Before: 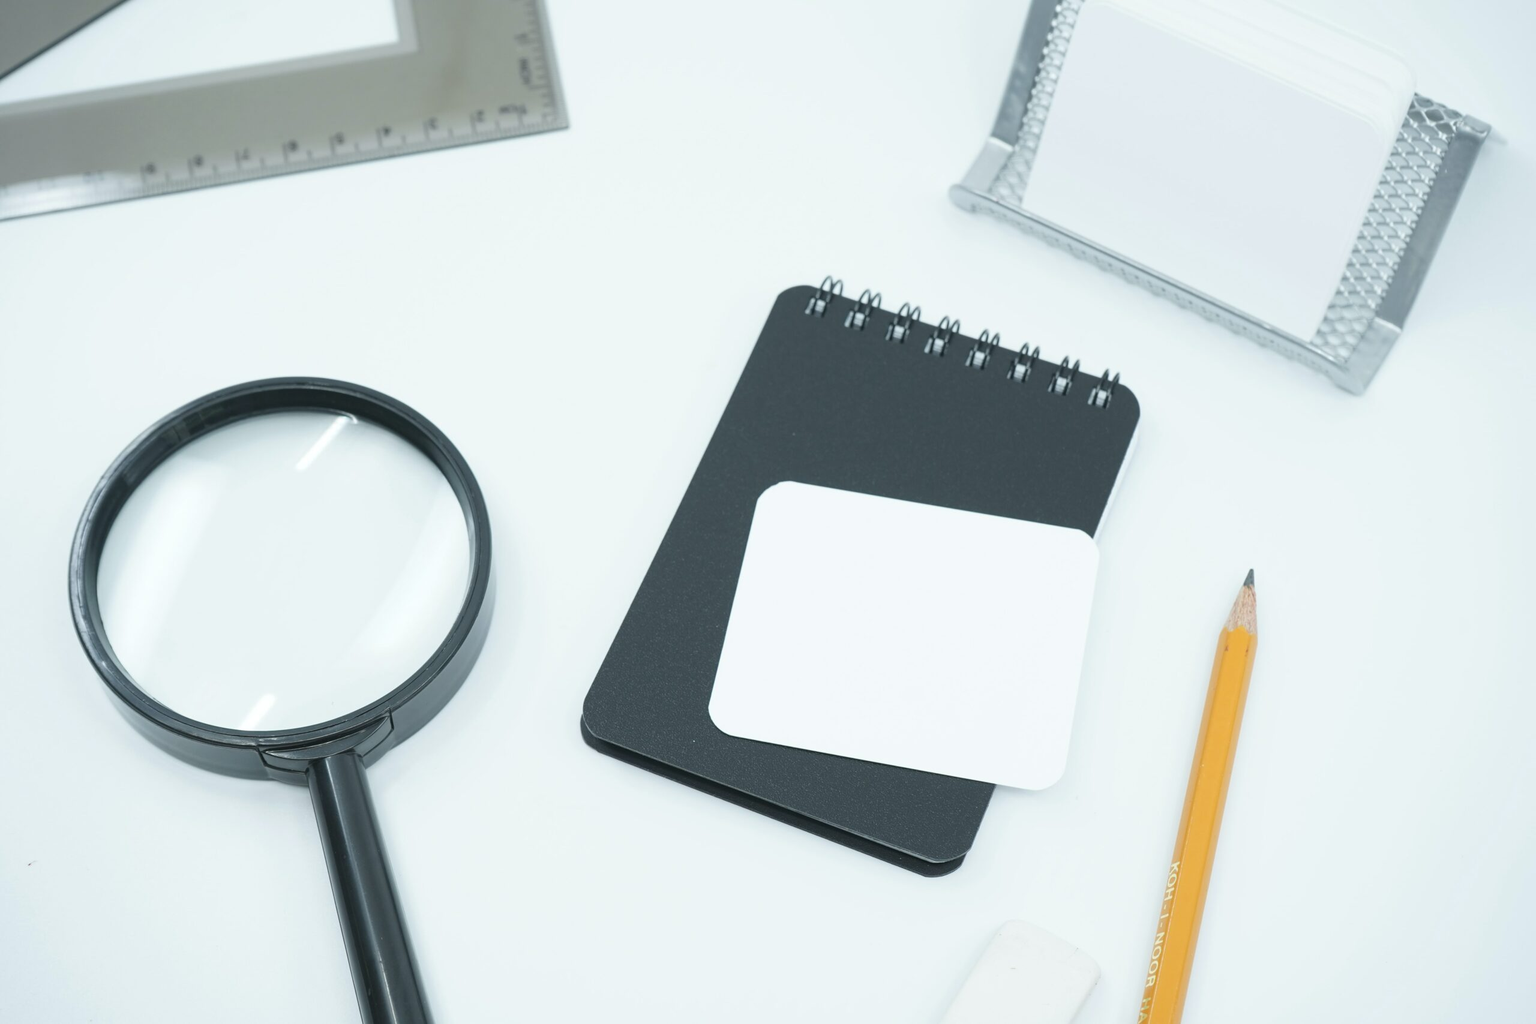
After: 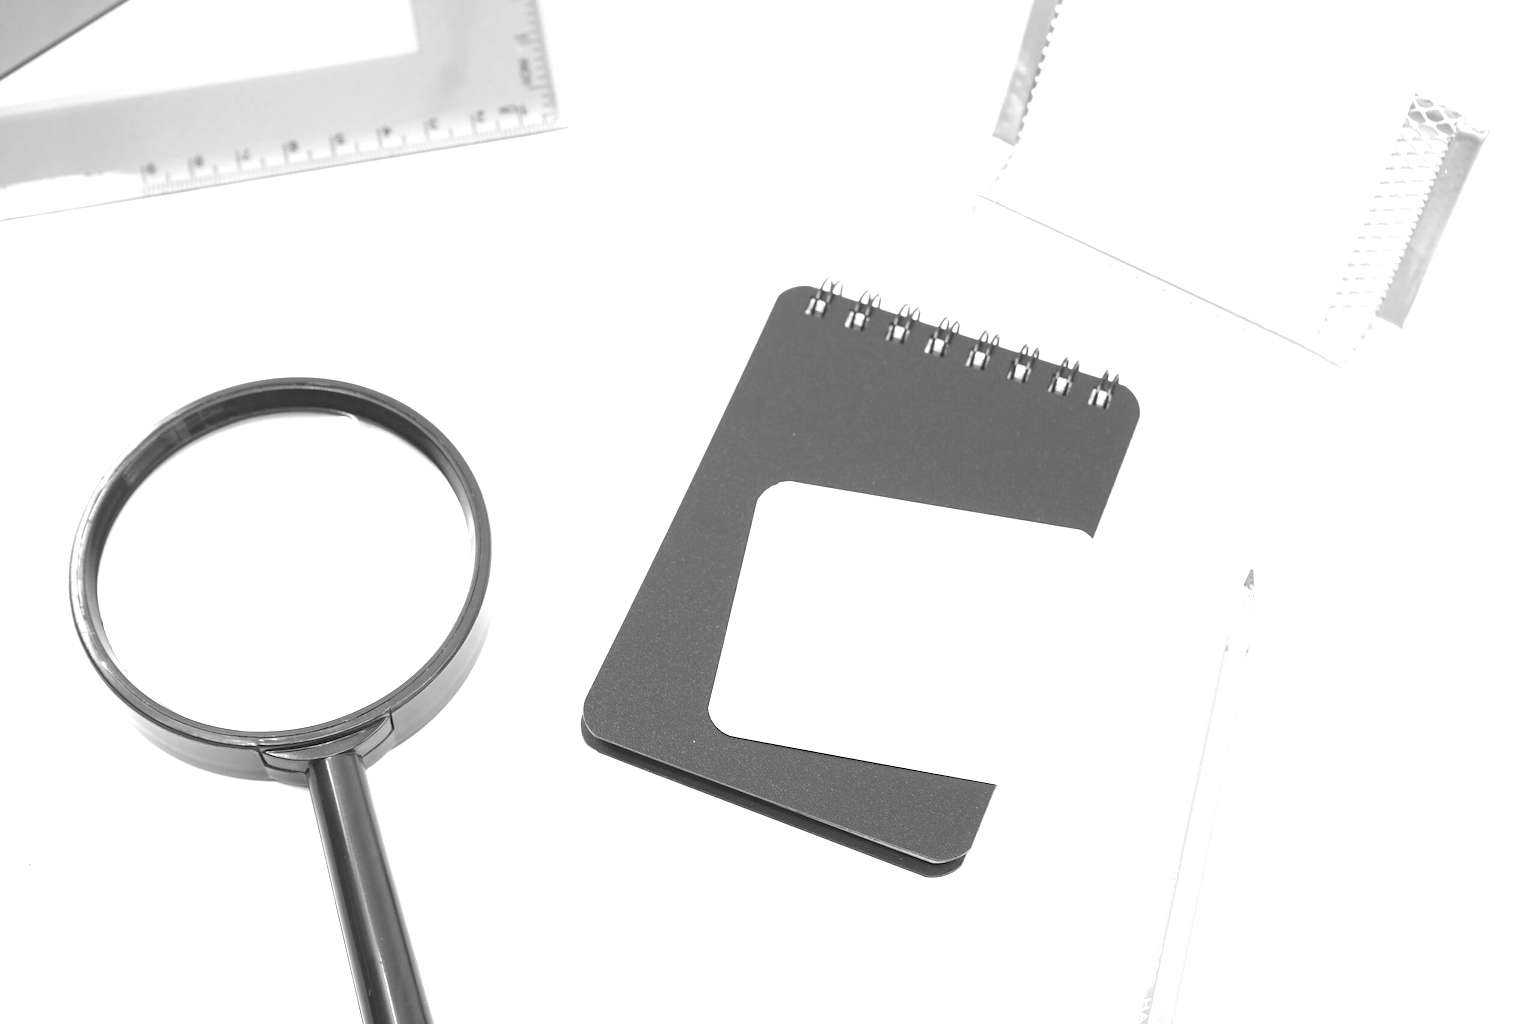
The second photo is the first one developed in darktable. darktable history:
exposure: black level correction 0, exposure 1.173 EV, compensate exposure bias true, compensate highlight preservation false
monochrome: on, module defaults
